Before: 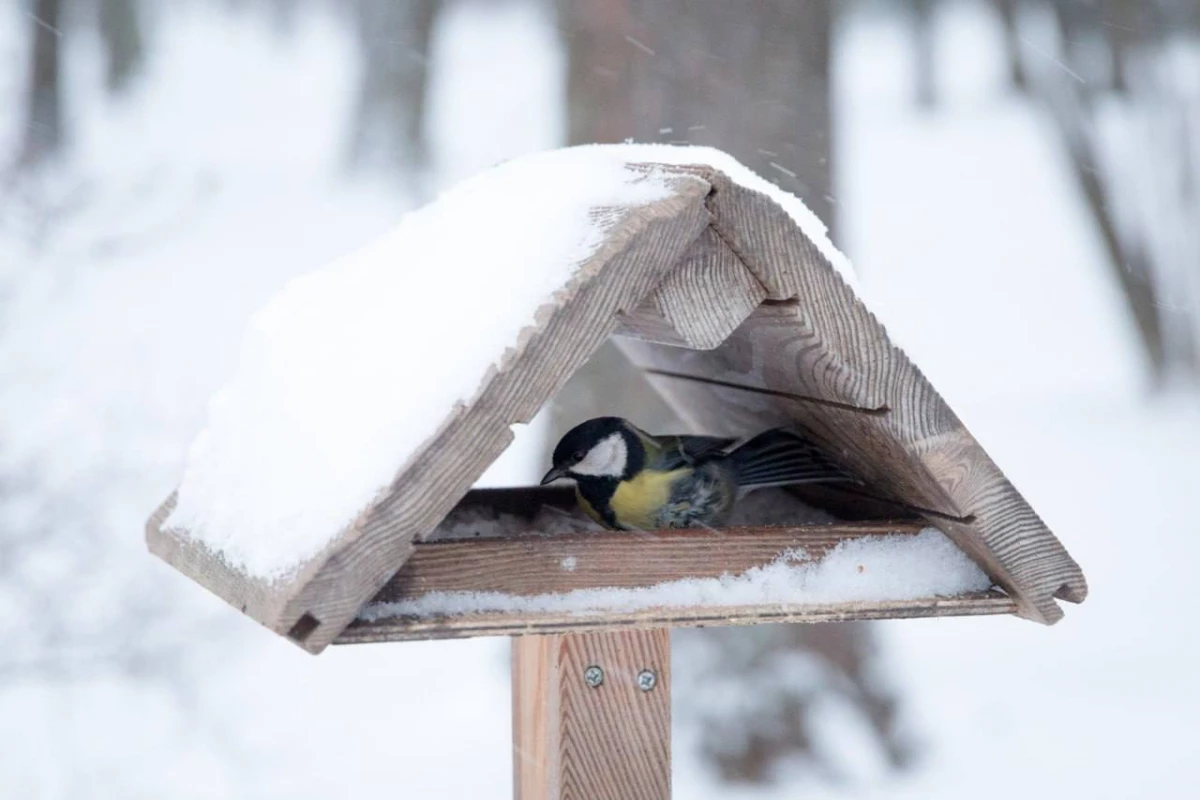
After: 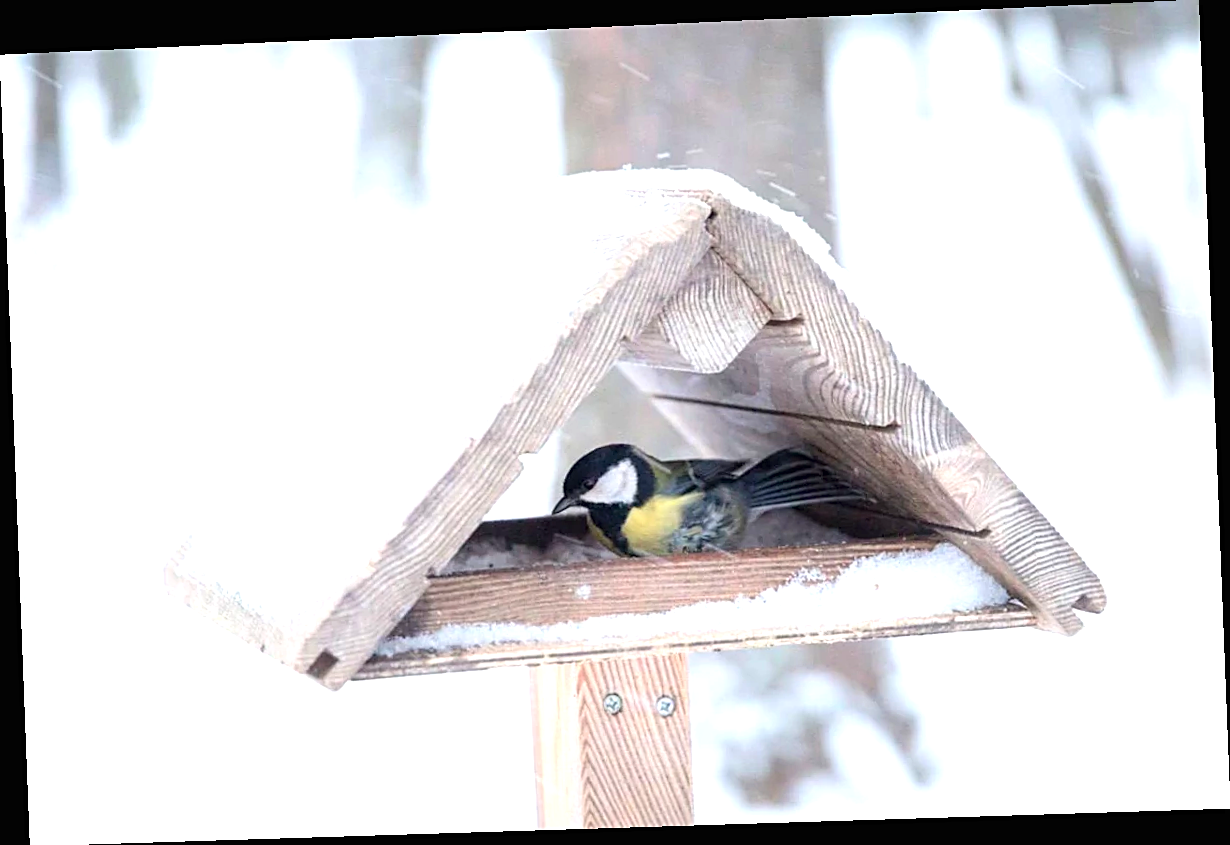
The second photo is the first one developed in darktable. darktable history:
contrast brightness saturation: contrast 0.07, brightness 0.08, saturation 0.18
rotate and perspective: rotation -2.22°, lens shift (horizontal) -0.022, automatic cropping off
color zones: curves: ch0 [(0, 0.558) (0.143, 0.559) (0.286, 0.529) (0.429, 0.505) (0.571, 0.5) (0.714, 0.5) (0.857, 0.5) (1, 0.558)]; ch1 [(0, 0.469) (0.01, 0.469) (0.12, 0.446) (0.248, 0.469) (0.5, 0.5) (0.748, 0.5) (0.99, 0.469) (1, 0.469)]
exposure: black level correction 0, exposure 1 EV, compensate exposure bias true, compensate highlight preservation false
sharpen: on, module defaults
